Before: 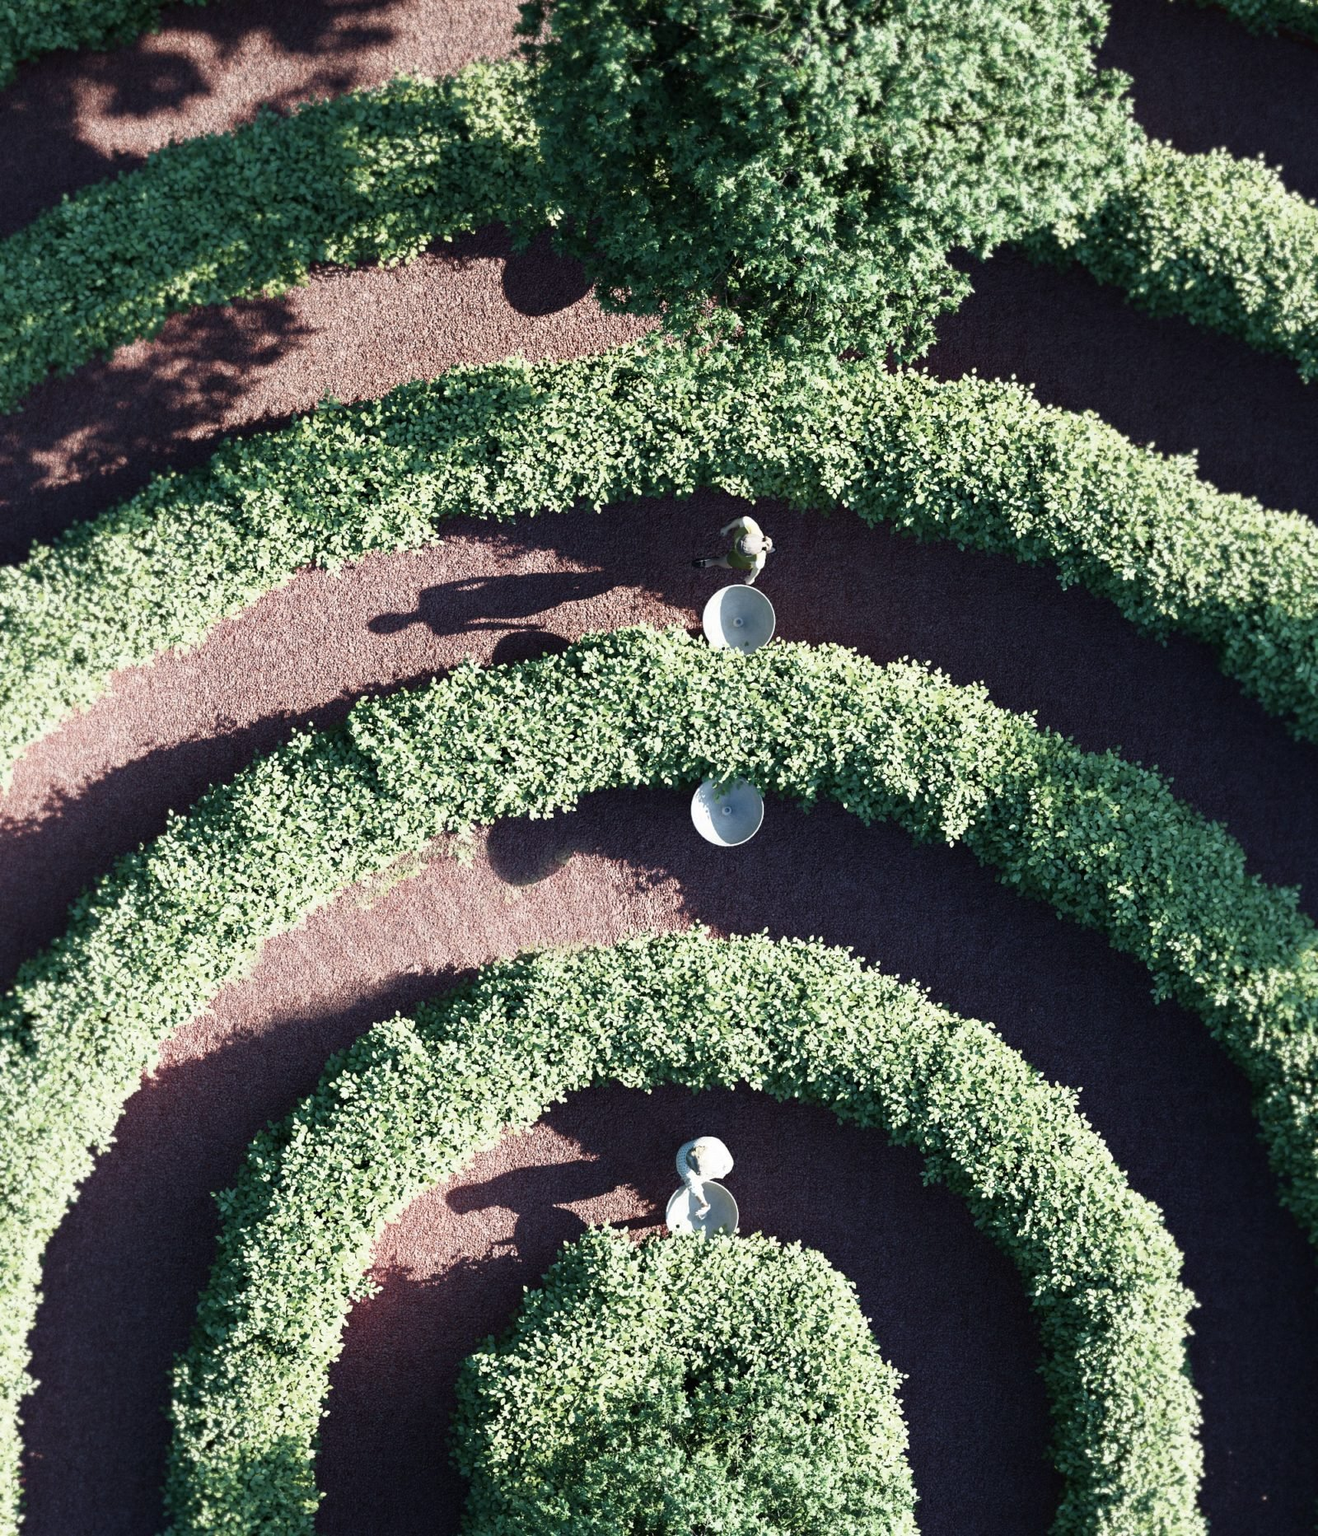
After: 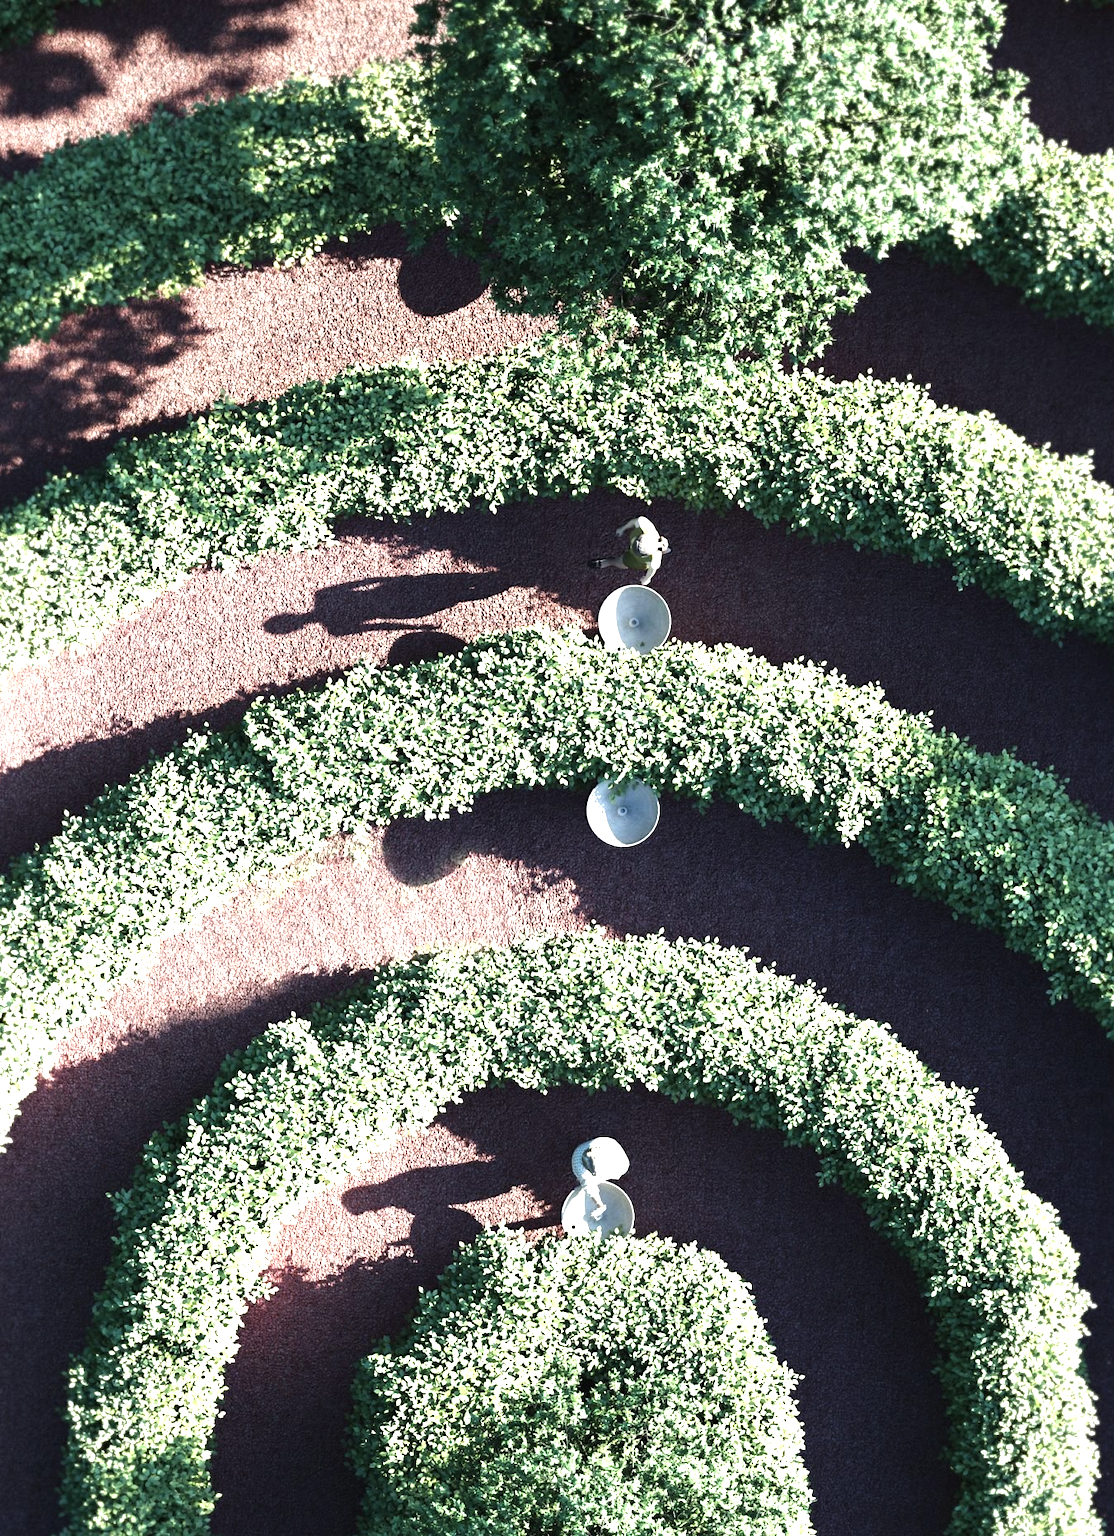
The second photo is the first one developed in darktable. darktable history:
exposure: black level correction -0.002, exposure 0.535 EV, compensate exposure bias true, compensate highlight preservation false
crop: left 7.948%, right 7.502%
tone equalizer: -8 EV -0.441 EV, -7 EV -0.374 EV, -6 EV -0.357 EV, -5 EV -0.247 EV, -3 EV 0.212 EV, -2 EV 0.335 EV, -1 EV 0.393 EV, +0 EV 0.439 EV, edges refinement/feathering 500, mask exposure compensation -1.57 EV, preserve details no
